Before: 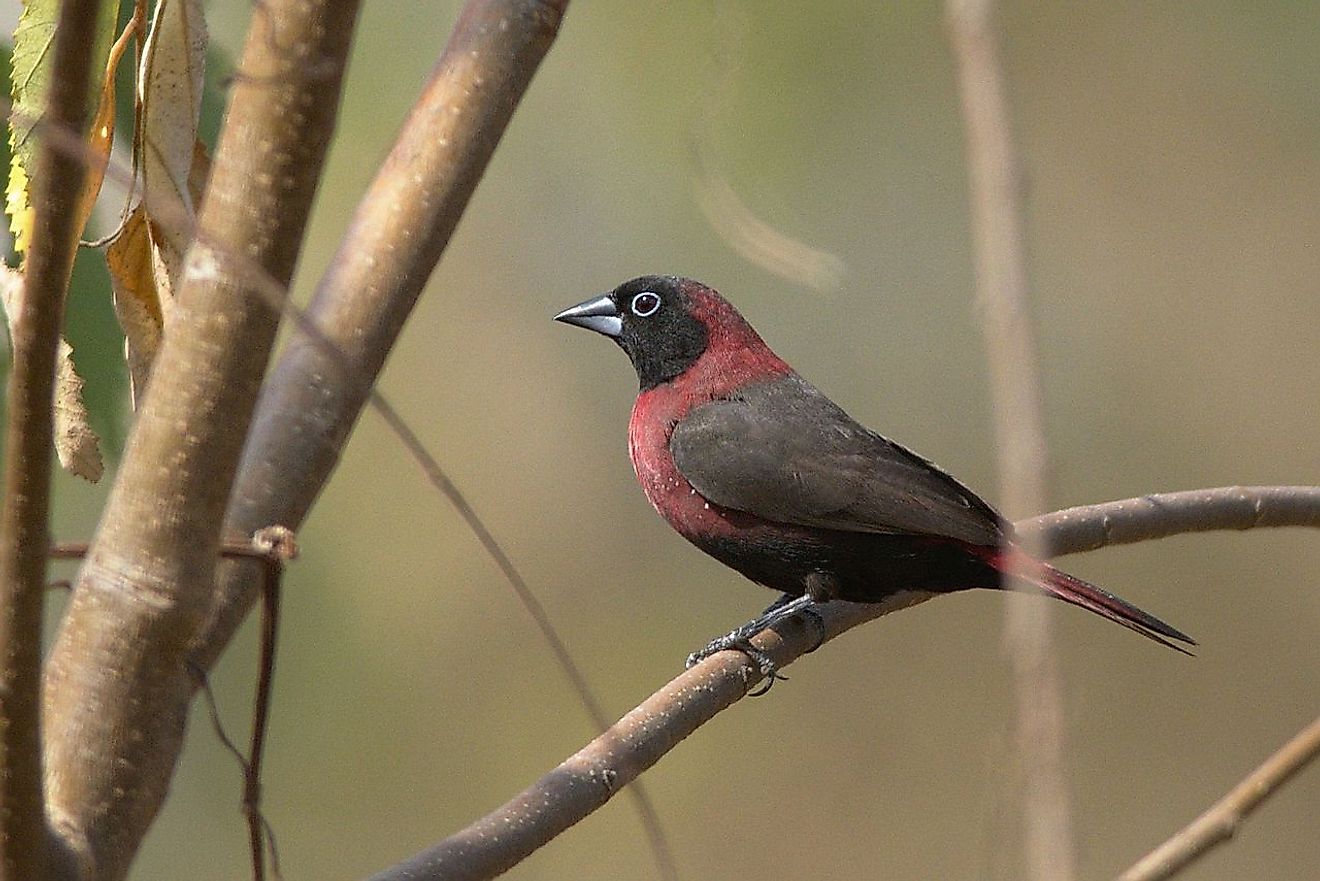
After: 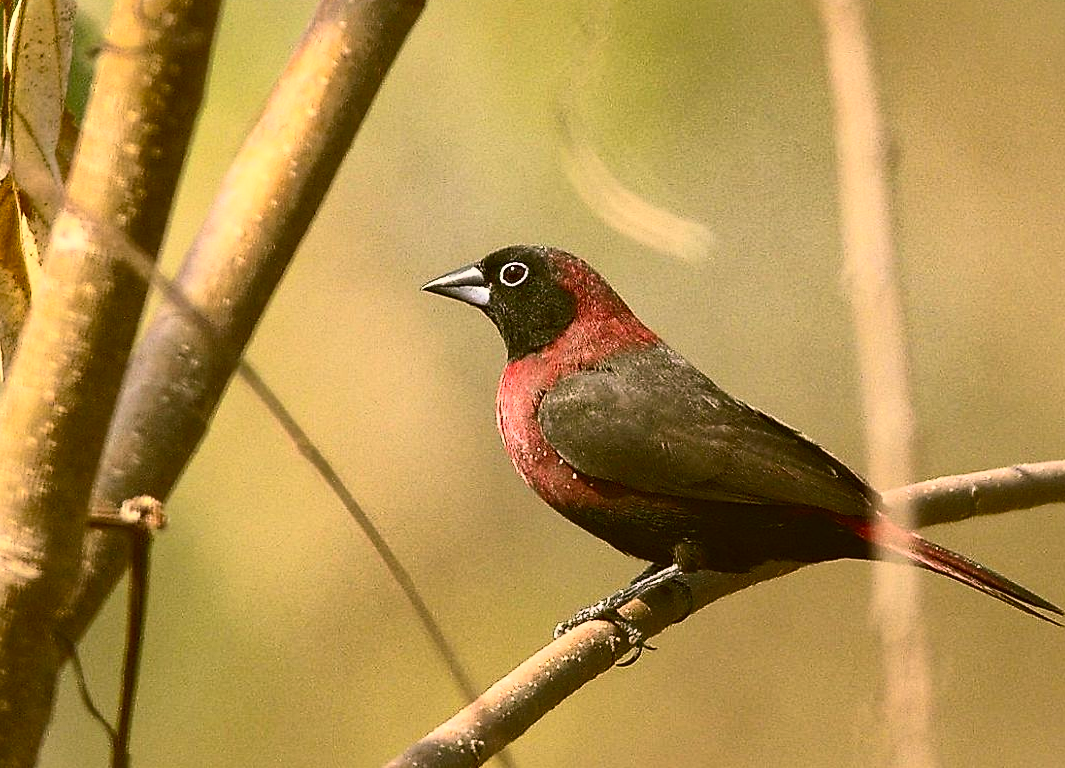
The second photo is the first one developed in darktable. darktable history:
crop: left 10.005%, top 3.47%, right 9.282%, bottom 9.276%
color correction: highlights a* 8.55, highlights b* 15.33, shadows a* -0.529, shadows b* 26.46
contrast brightness saturation: contrast 0.617, brightness 0.321, saturation 0.136
shadows and highlights: shadows 39.25, highlights -59.96
